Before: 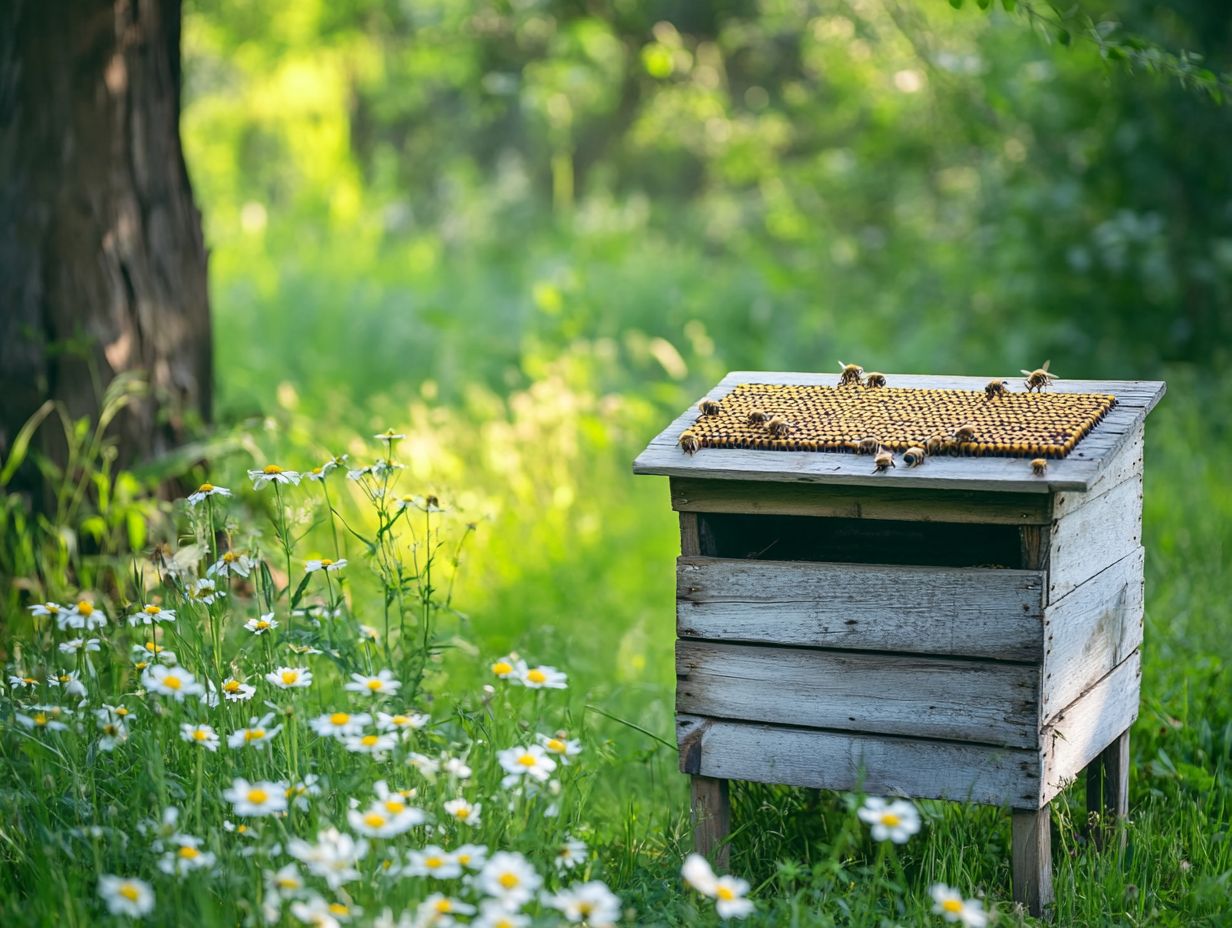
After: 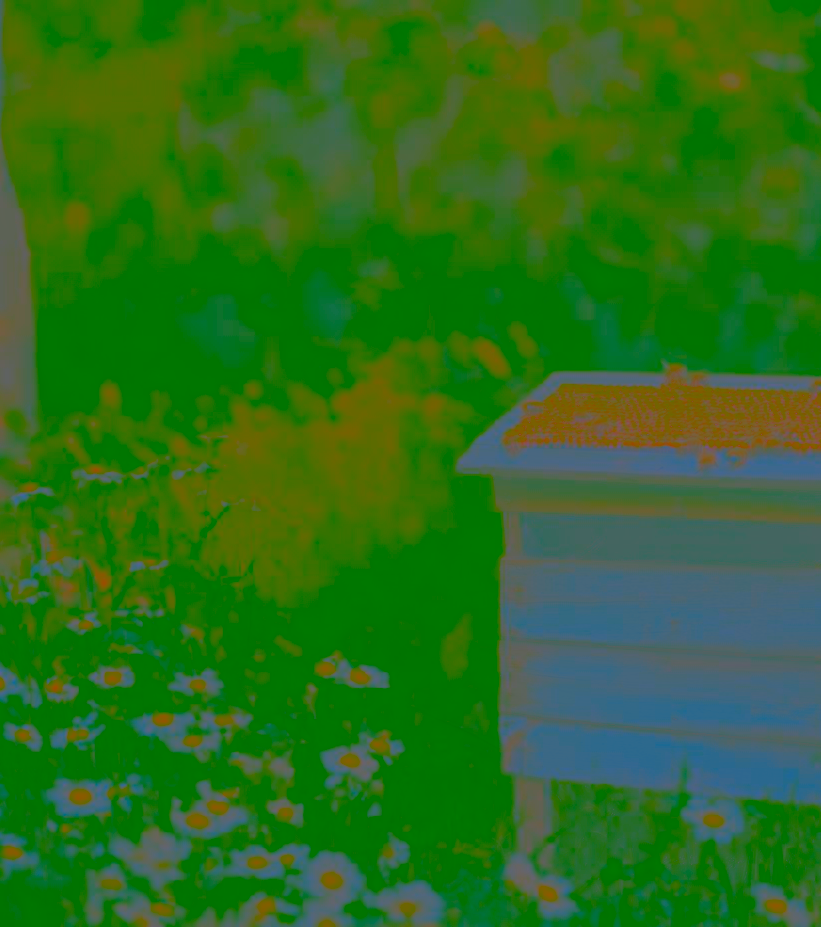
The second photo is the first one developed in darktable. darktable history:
contrast brightness saturation: contrast -0.975, brightness -0.168, saturation 0.733
shadows and highlights: soften with gaussian
crop and rotate: left 14.373%, right 18.931%
